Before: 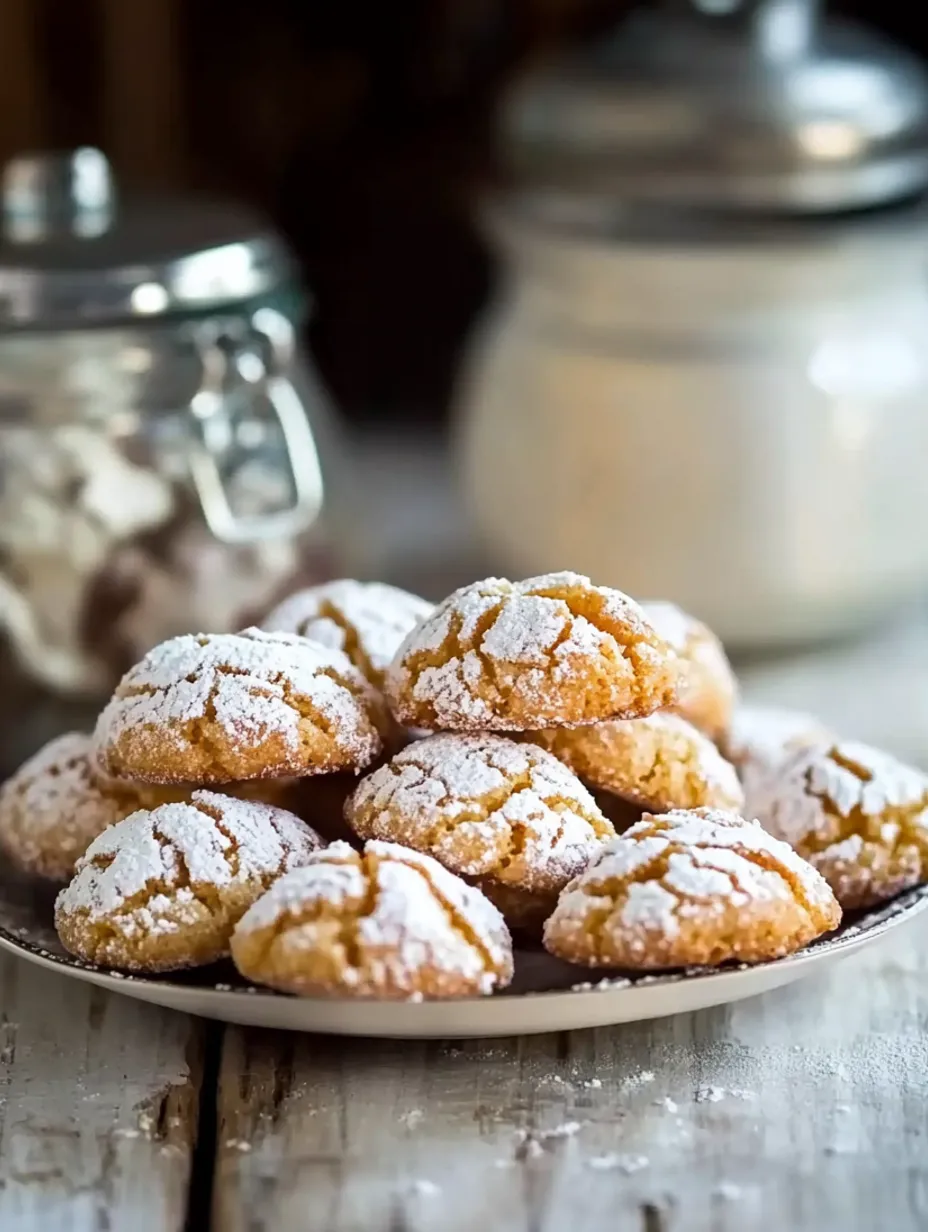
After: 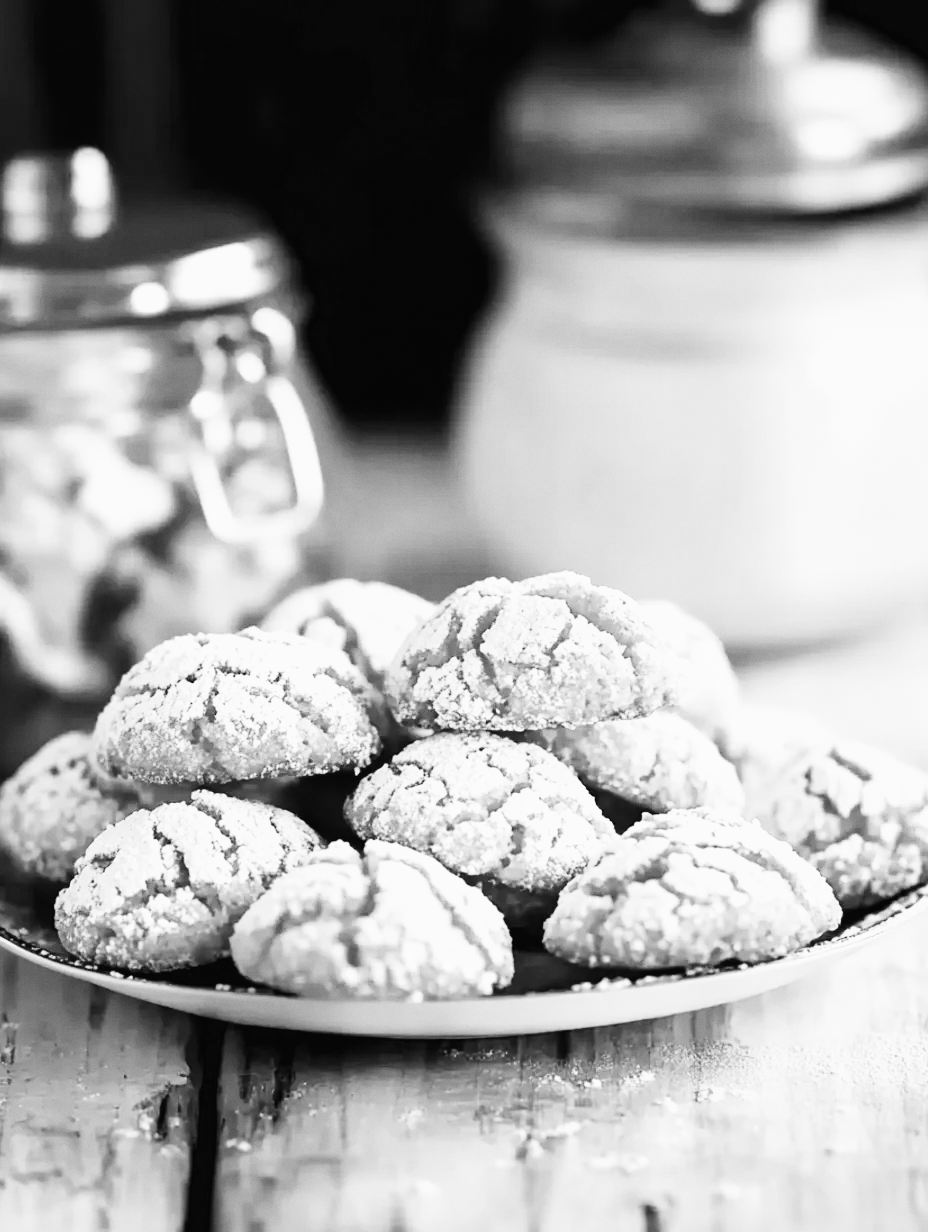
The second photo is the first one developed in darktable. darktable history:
base curve: curves: ch0 [(0, 0.003) (0.001, 0.002) (0.006, 0.004) (0.02, 0.022) (0.048, 0.086) (0.094, 0.234) (0.162, 0.431) (0.258, 0.629) (0.385, 0.8) (0.548, 0.918) (0.751, 0.988) (1, 1)], preserve colors none
grain: coarseness 0.09 ISO, strength 10%
monochrome: a -6.99, b 35.61, size 1.4
